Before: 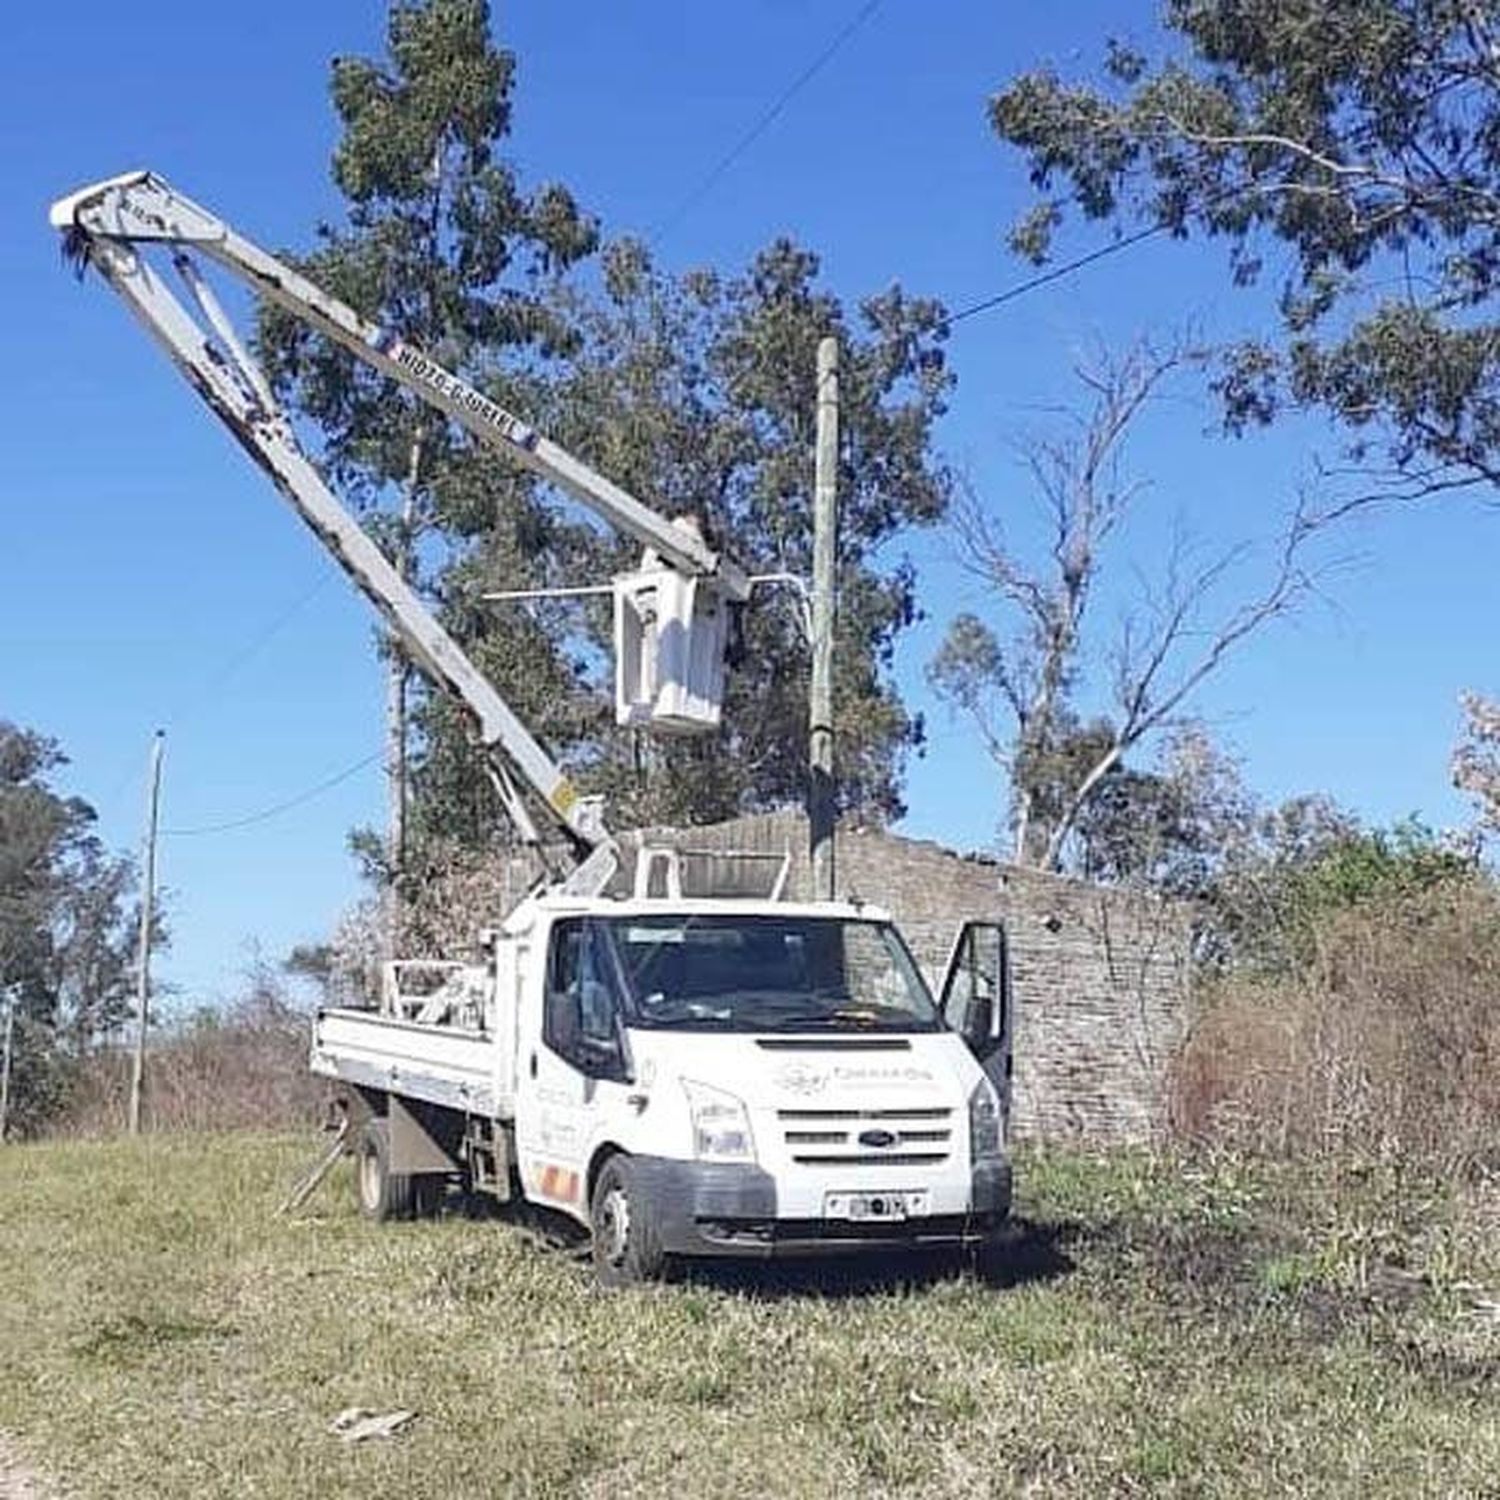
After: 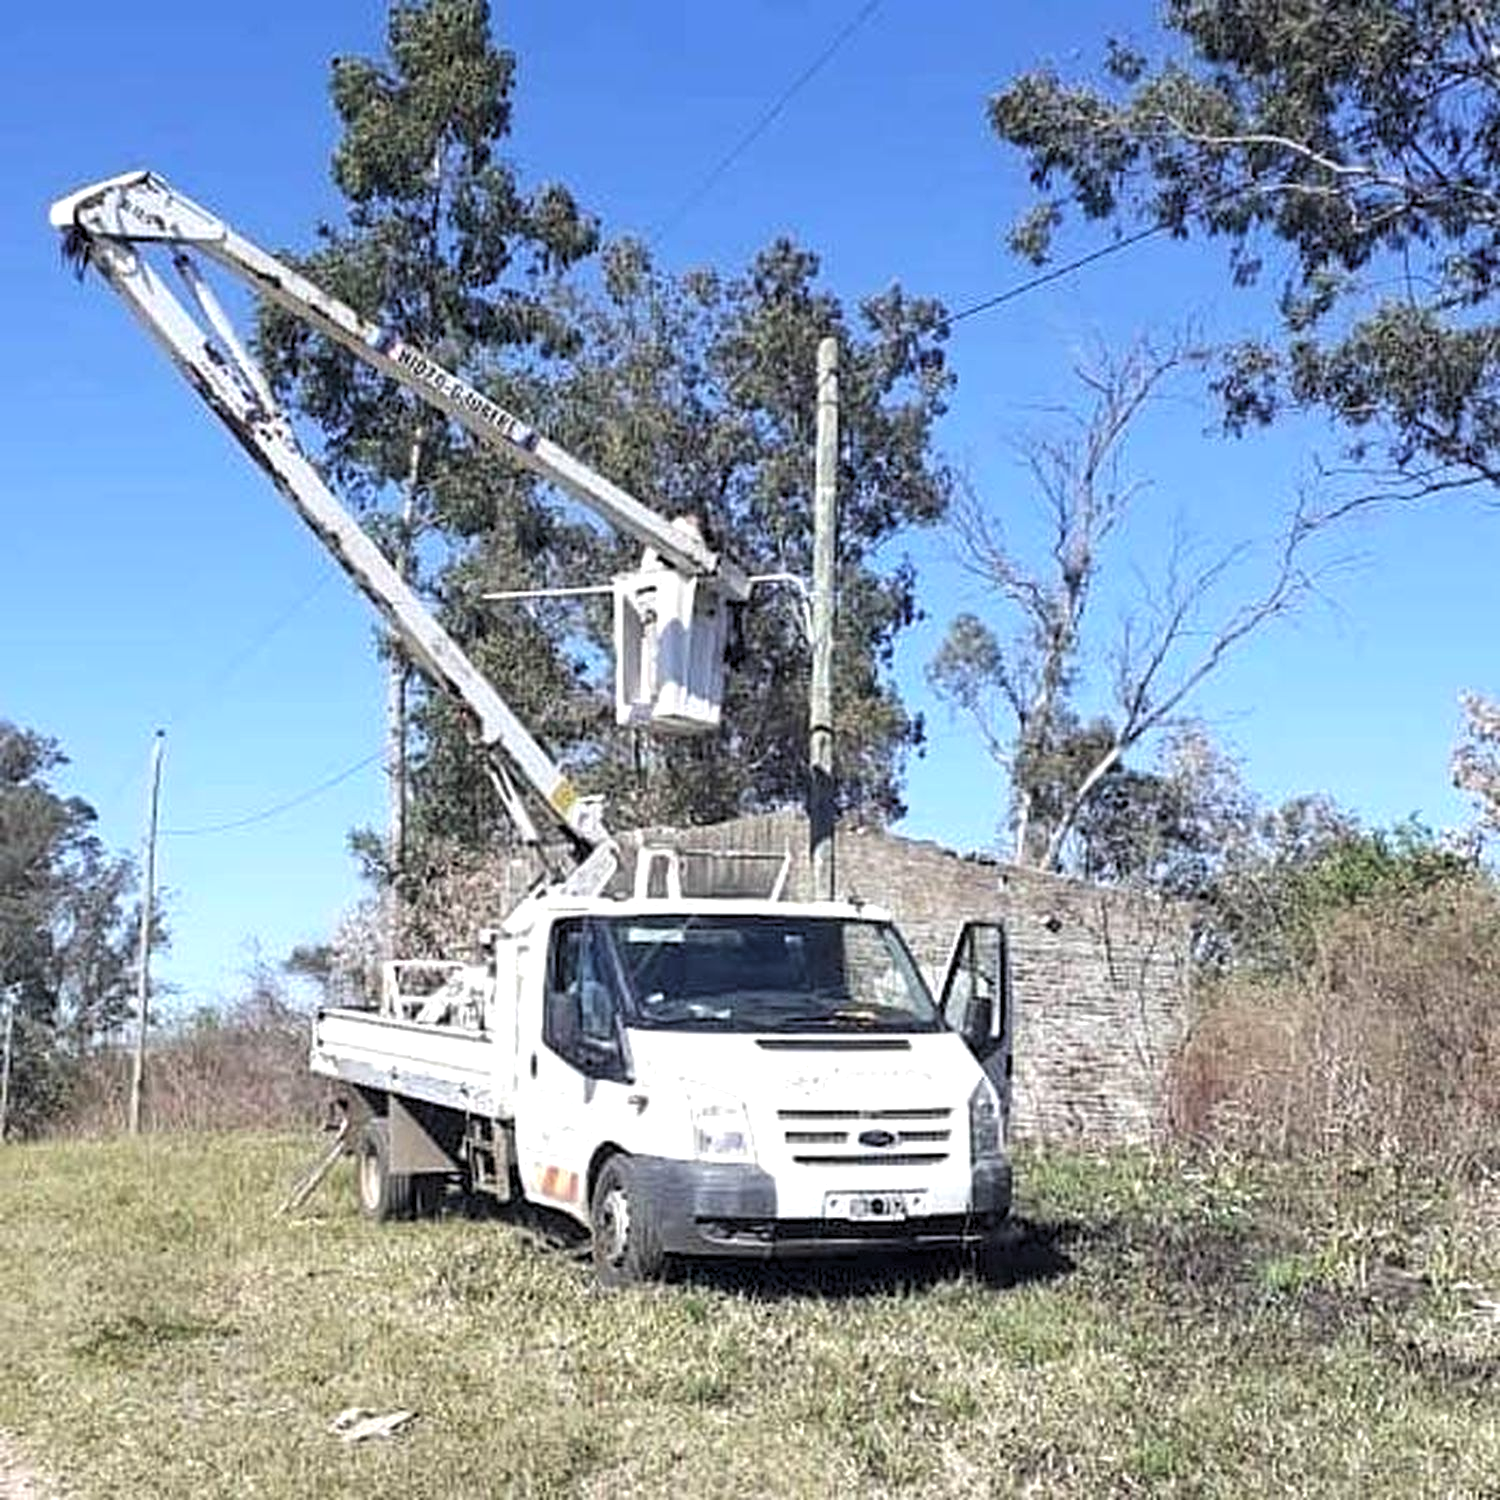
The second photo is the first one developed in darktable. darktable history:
levels: levels [0.062, 0.494, 0.925]
exposure: exposure 0.124 EV, compensate highlight preservation false
